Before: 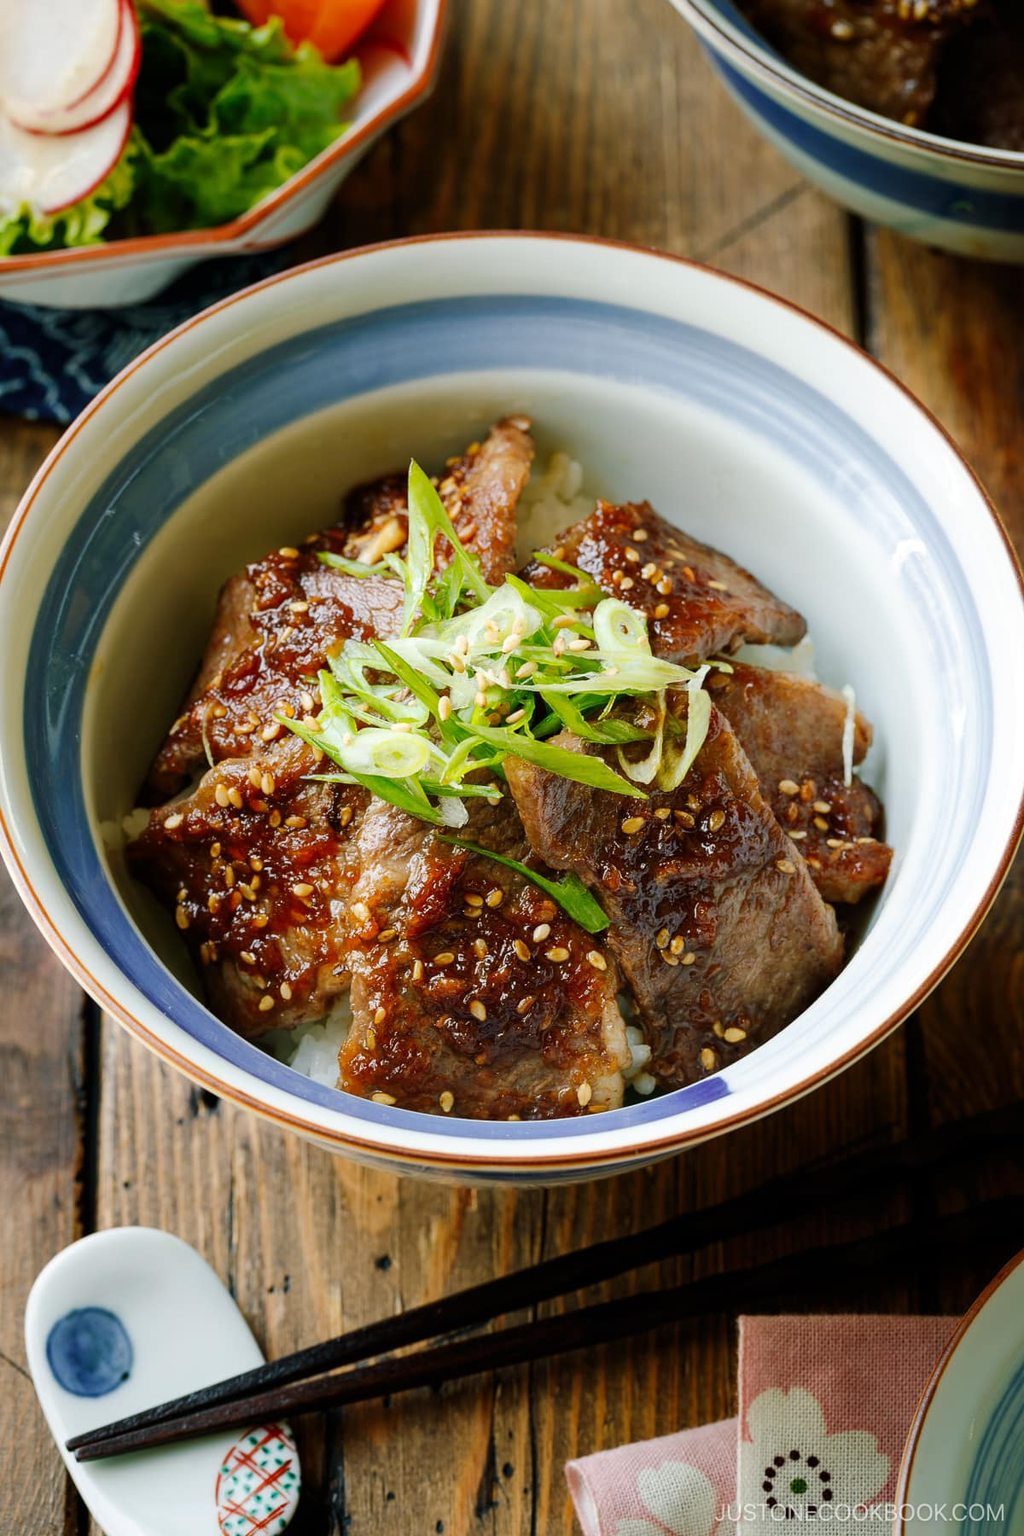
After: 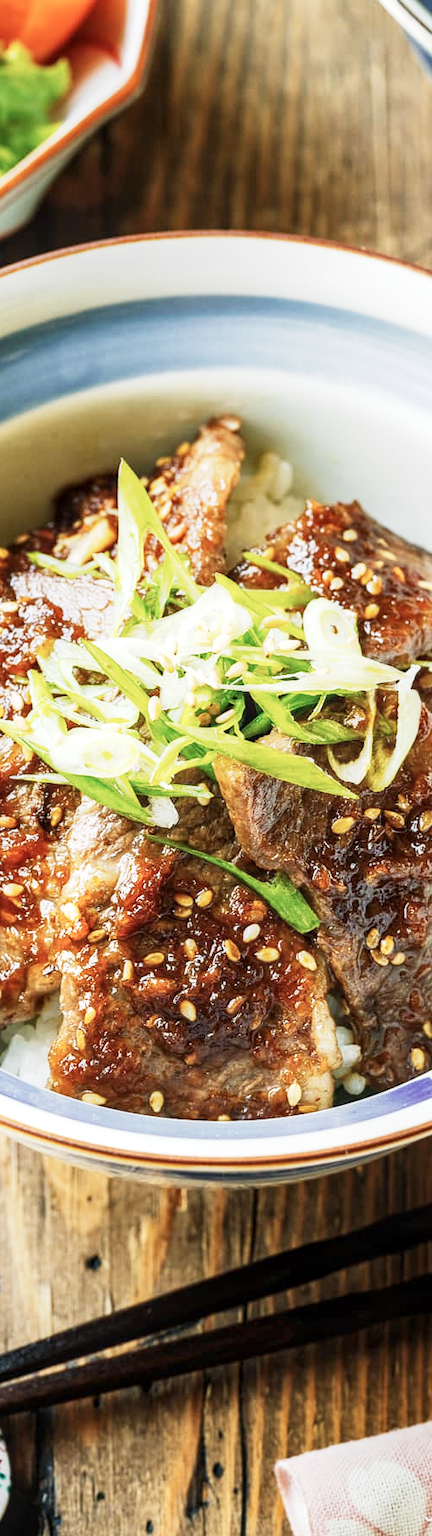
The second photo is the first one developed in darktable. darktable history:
contrast brightness saturation: contrast 0.06, brightness -0.013, saturation -0.214
crop: left 28.379%, right 29.297%
exposure: black level correction 0, exposure 0.7 EV, compensate highlight preservation false
base curve: curves: ch0 [(0, 0) (0.088, 0.125) (0.176, 0.251) (0.354, 0.501) (0.613, 0.749) (1, 0.877)], preserve colors none
local contrast: on, module defaults
